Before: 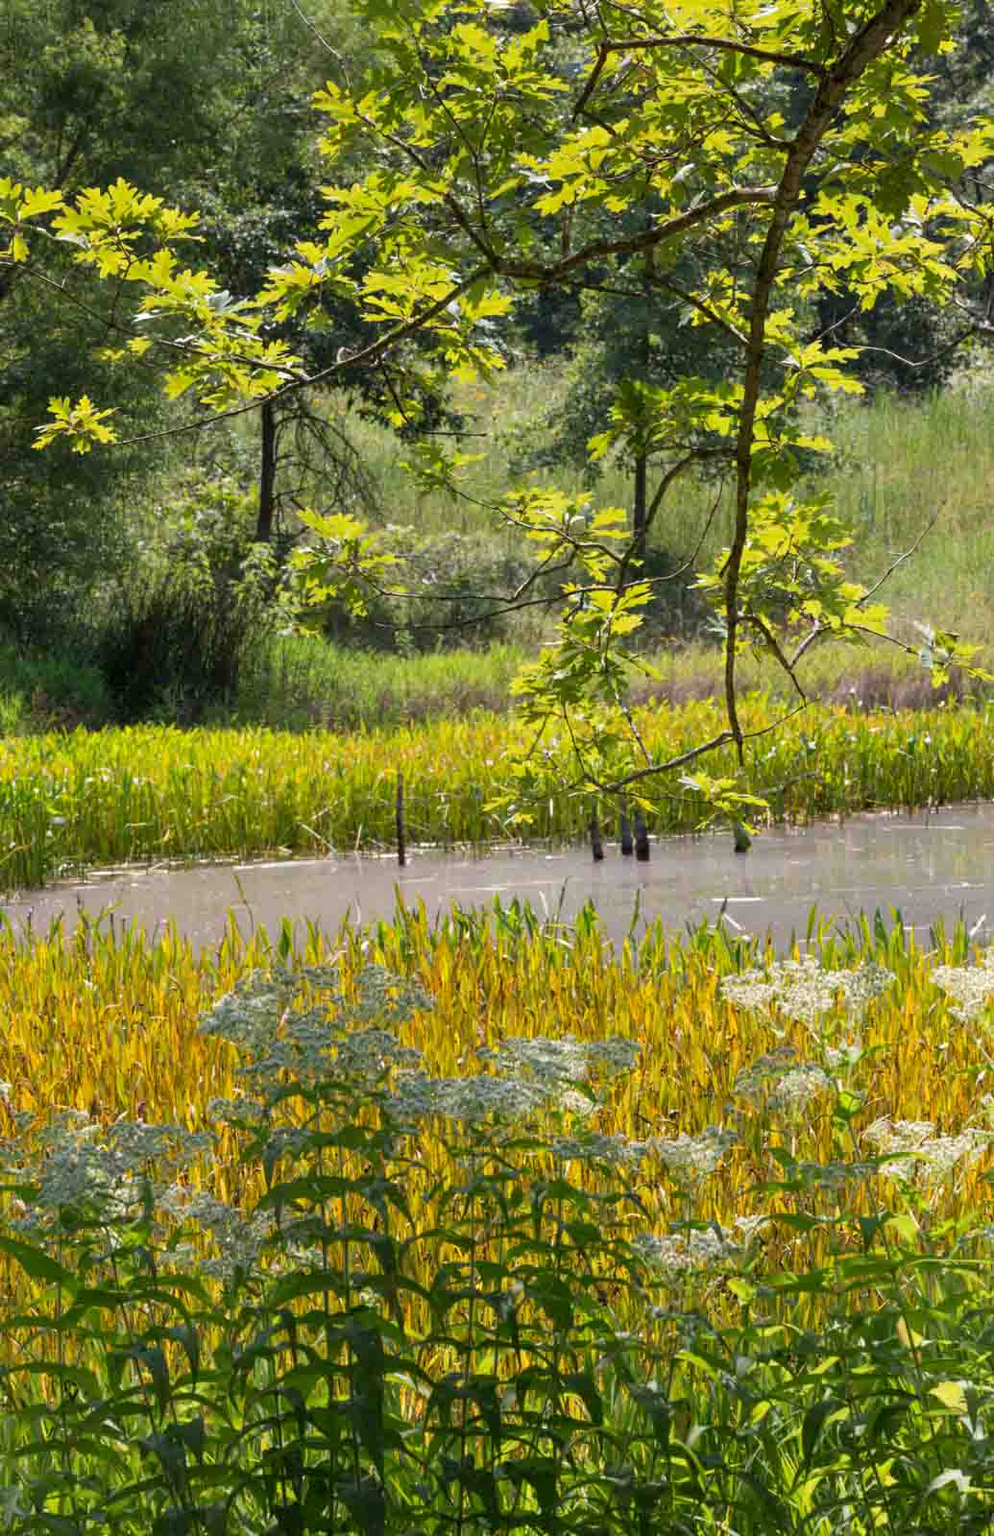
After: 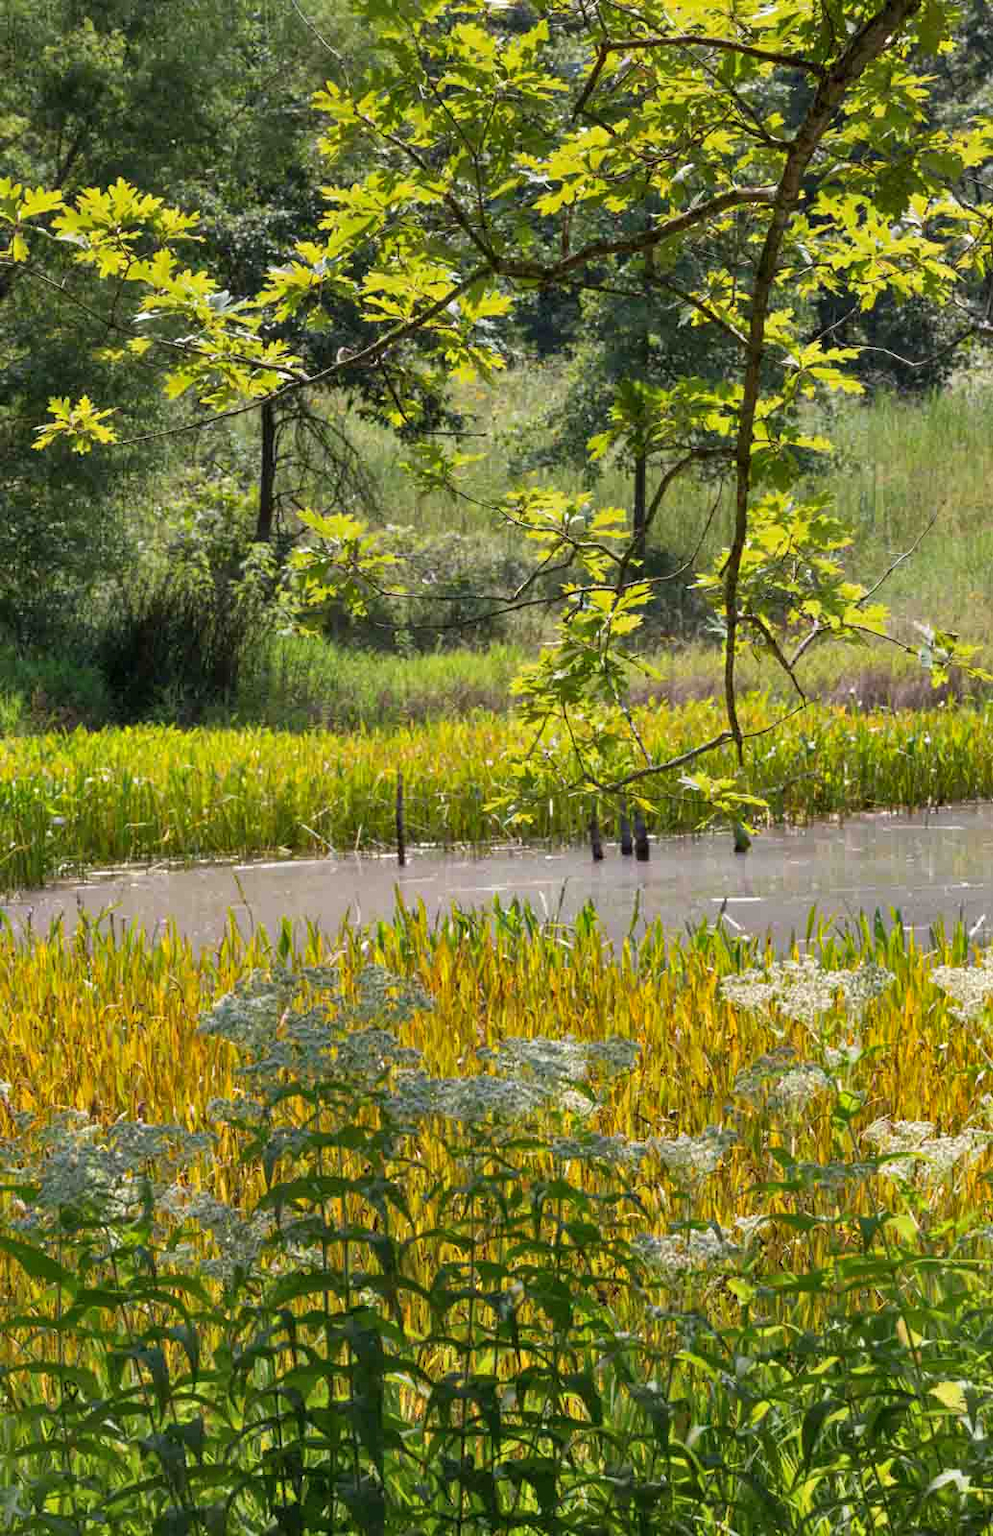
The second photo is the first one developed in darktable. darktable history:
shadows and highlights: highlights color adjustment 89.75%, low approximation 0.01, soften with gaussian
